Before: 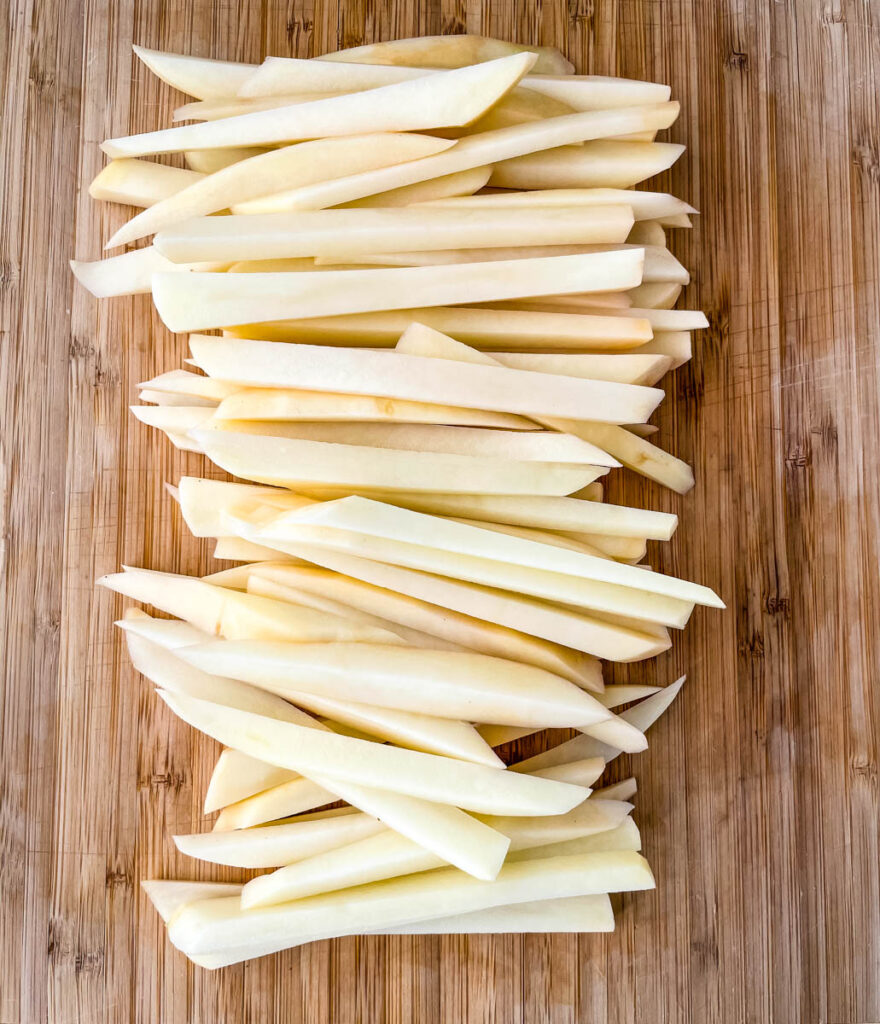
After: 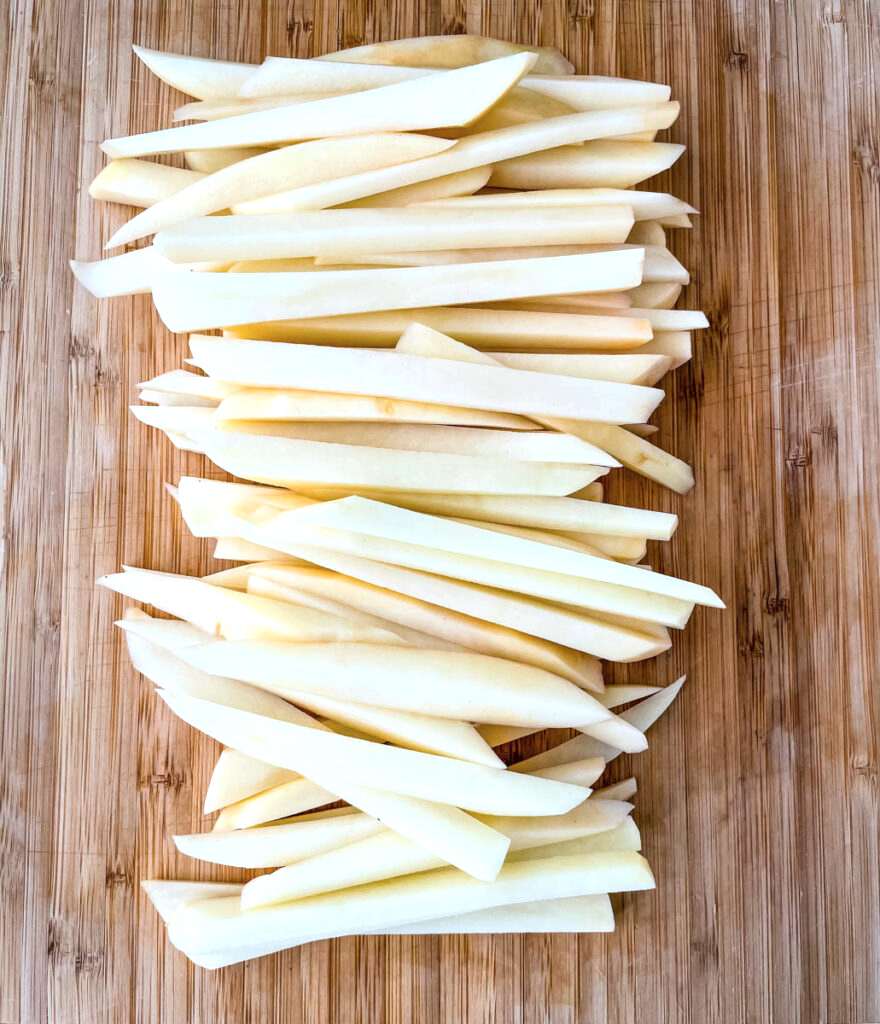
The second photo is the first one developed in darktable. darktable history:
exposure: exposure 0.203 EV, compensate highlight preservation false
color correction: highlights a* -4.02, highlights b* -10.74
